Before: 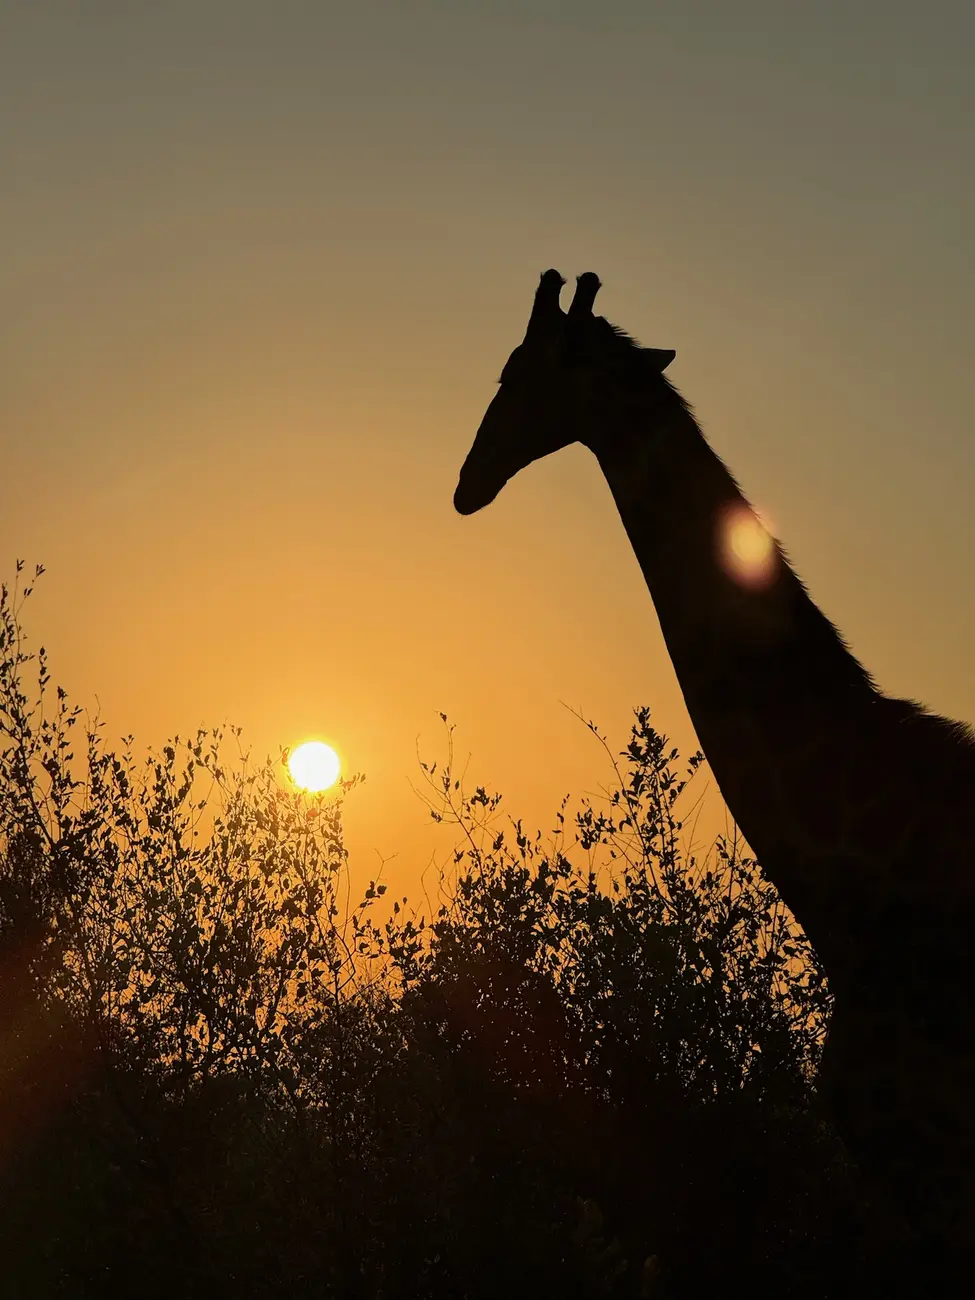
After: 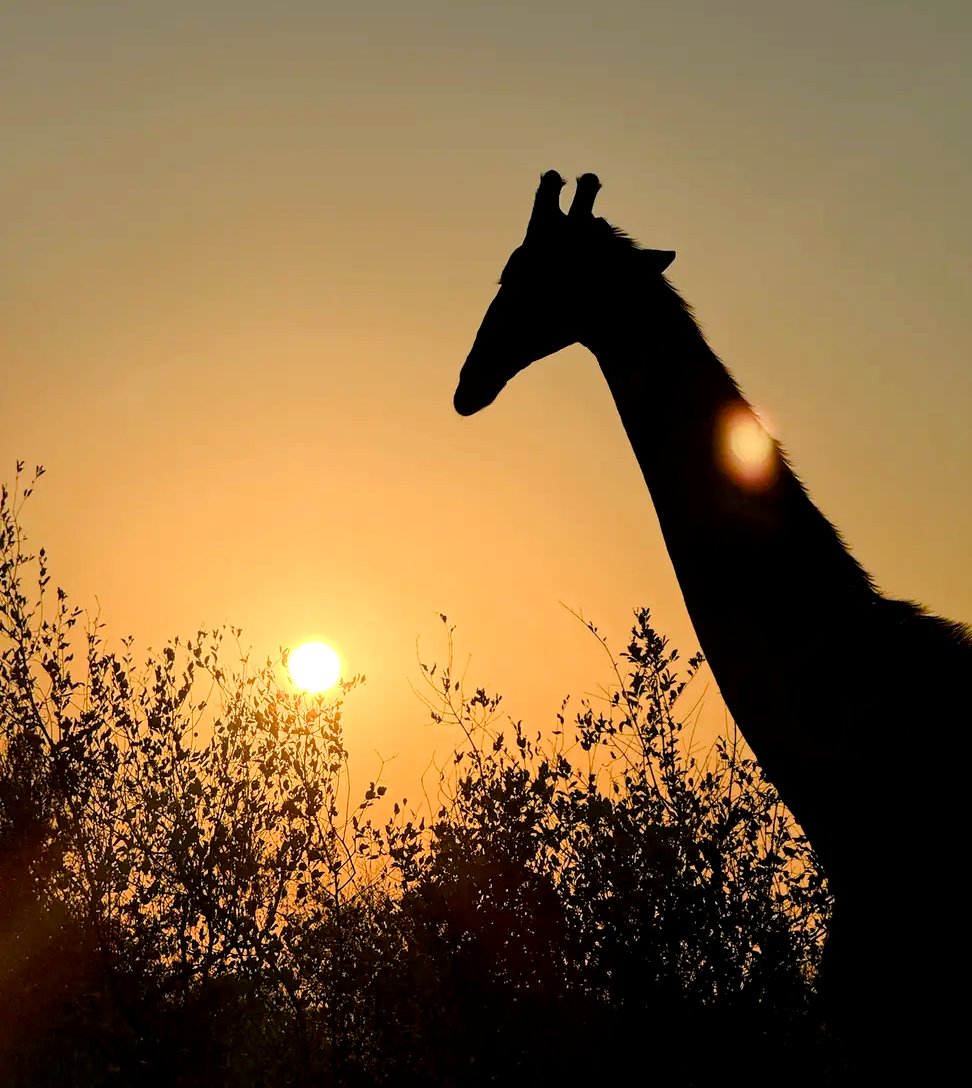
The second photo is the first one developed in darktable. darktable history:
crop: top 7.625%, bottom 8.027%
color balance rgb: perceptual saturation grading › global saturation 20%, perceptual saturation grading › highlights -50%, perceptual saturation grading › shadows 30%, perceptual brilliance grading › global brilliance 10%, perceptual brilliance grading › shadows 15%
